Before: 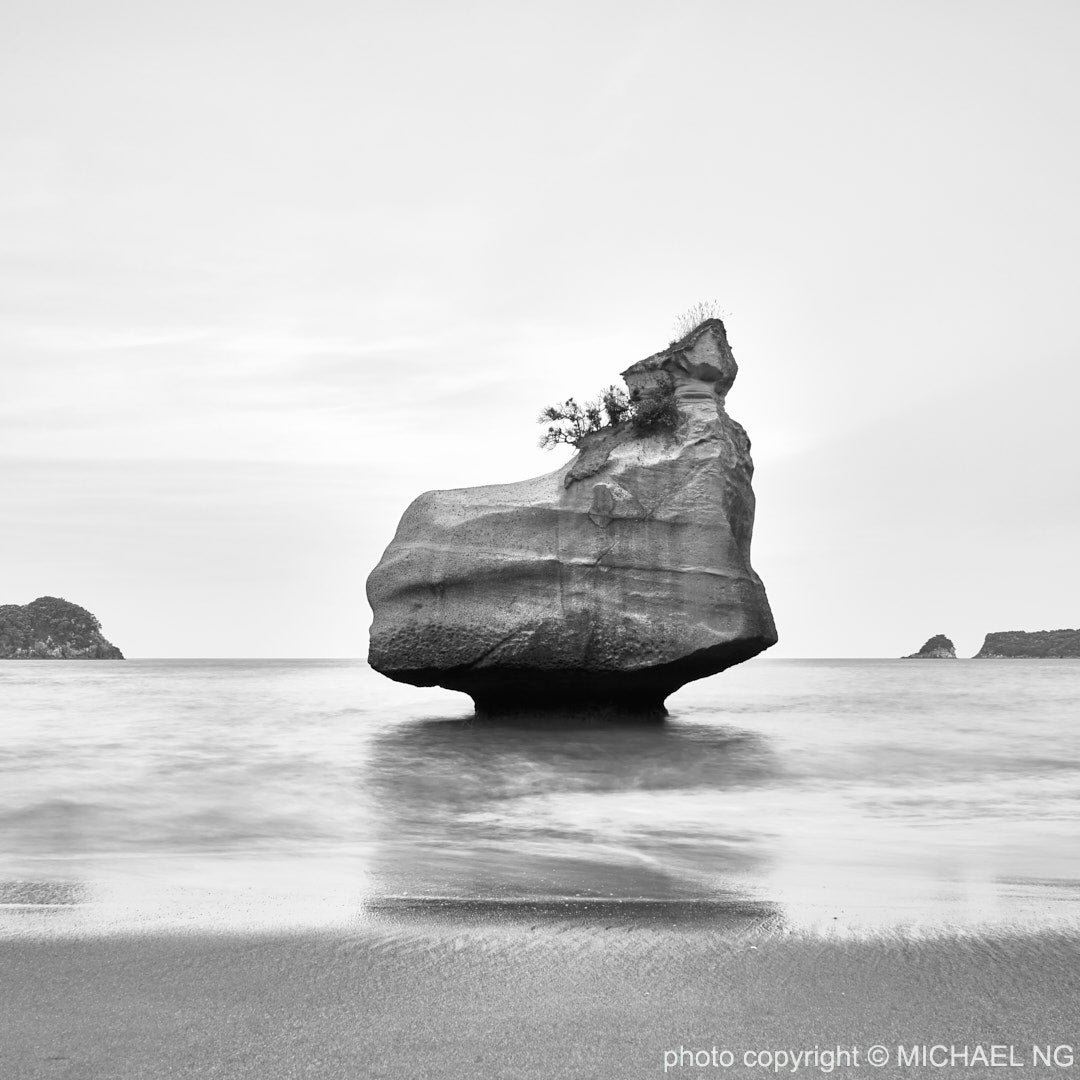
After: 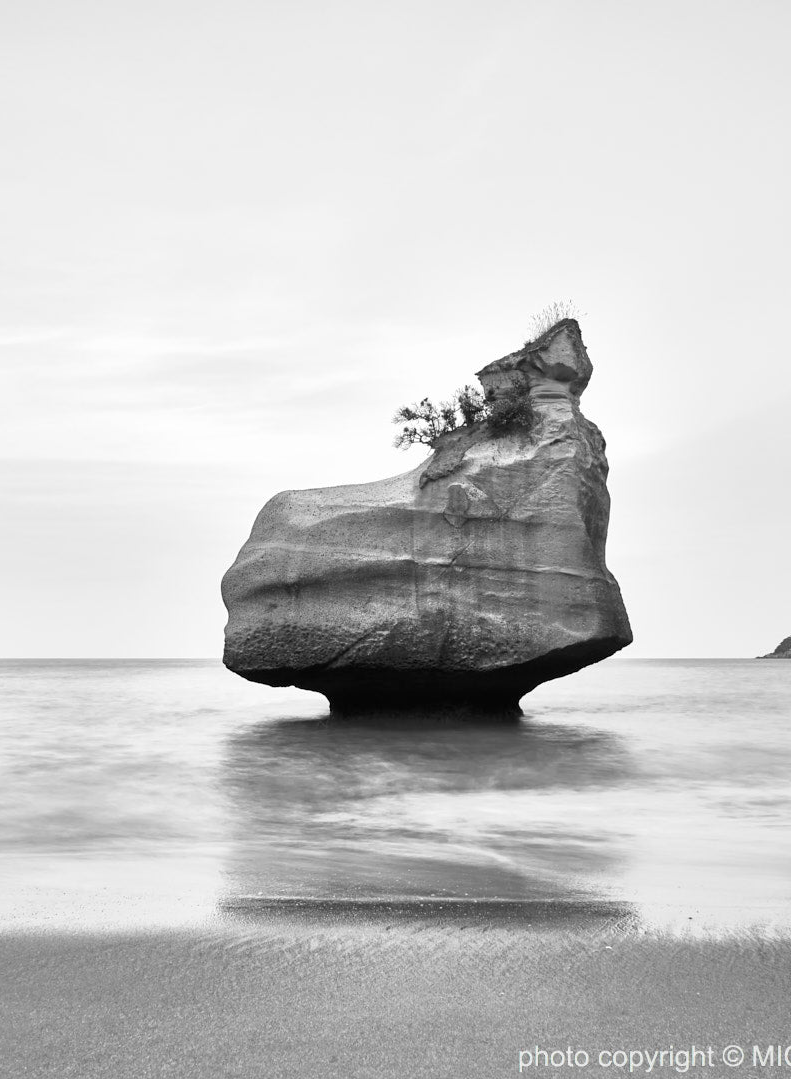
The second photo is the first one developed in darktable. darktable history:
crop: left 13.446%, right 13.241%
velvia: on, module defaults
